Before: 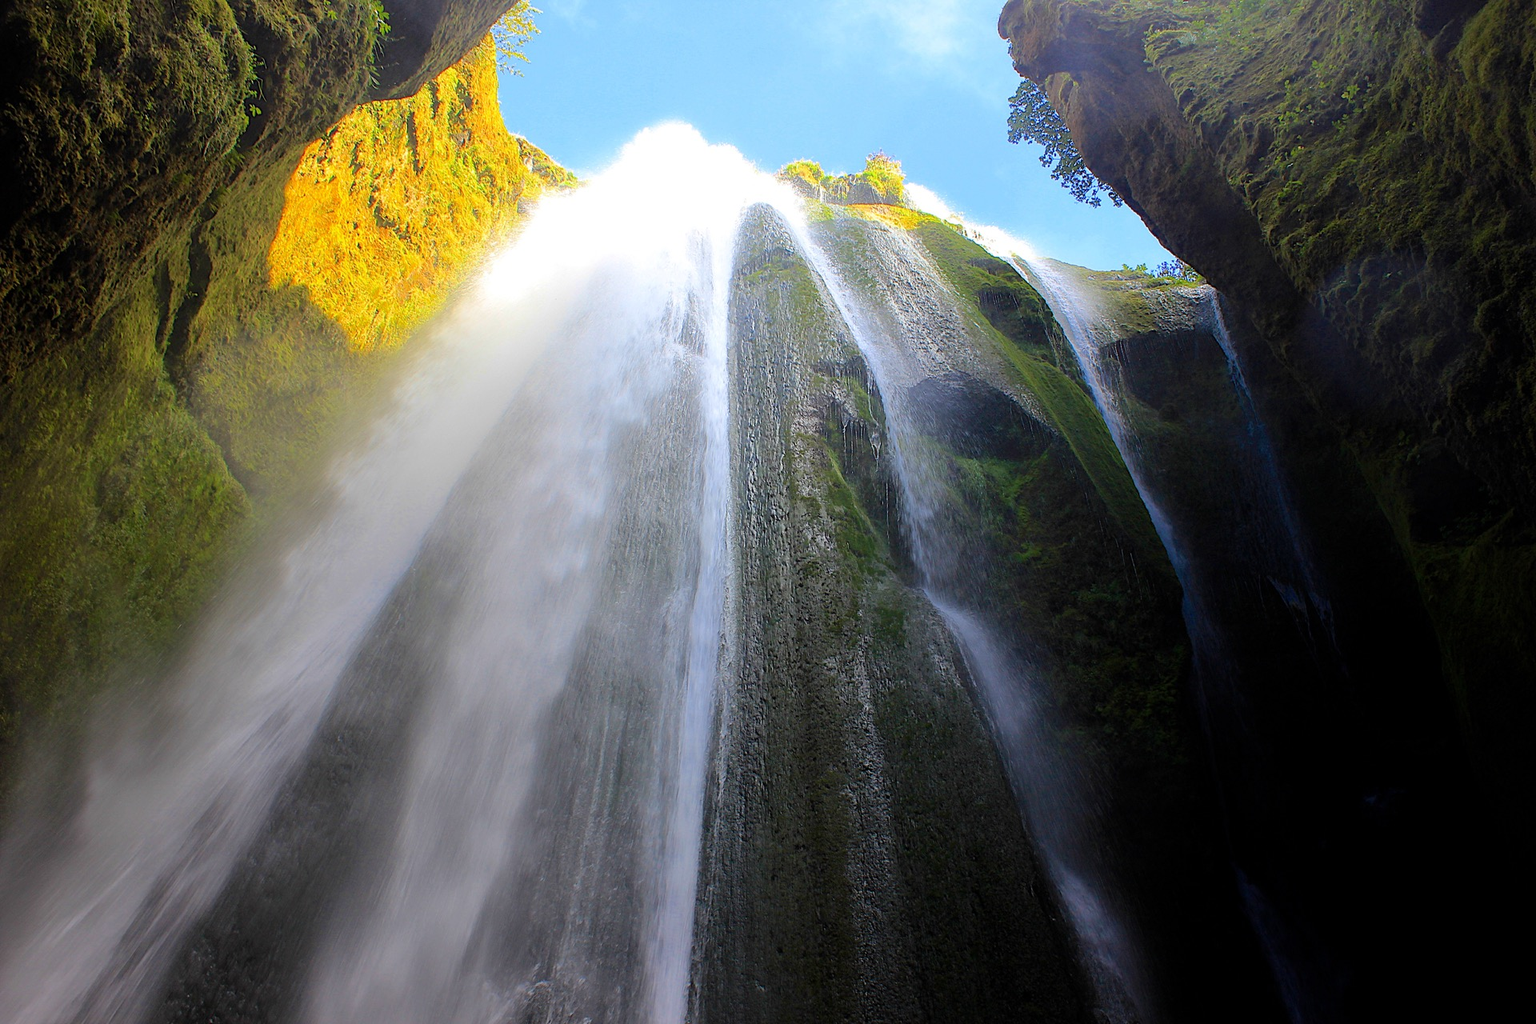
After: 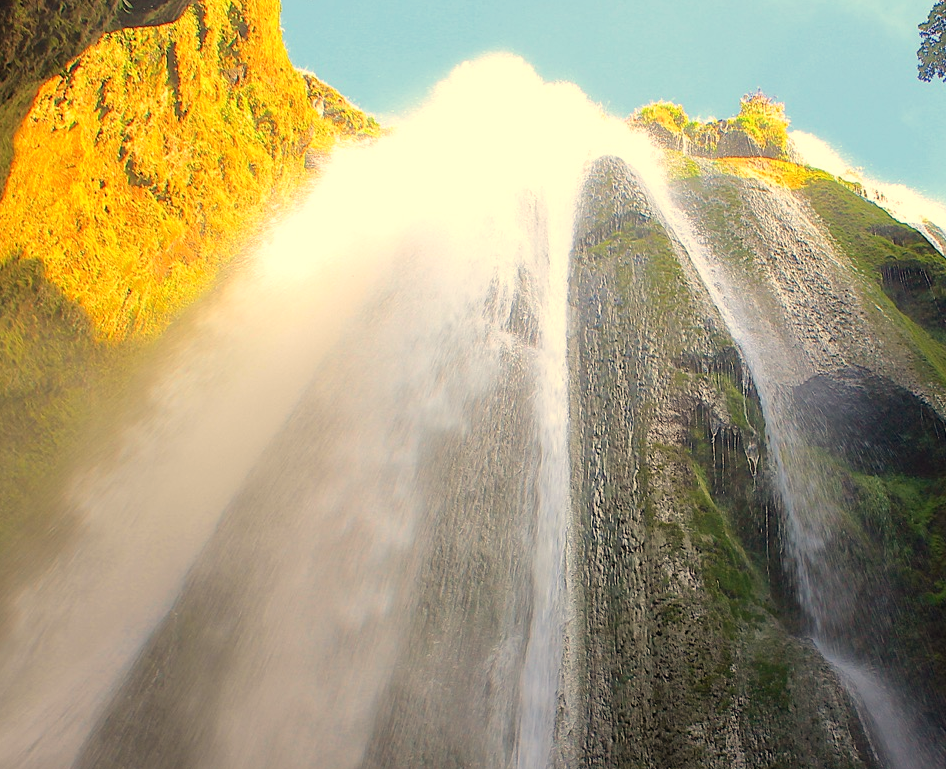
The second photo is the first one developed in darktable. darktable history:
white balance: red 1.123, blue 0.83
crop: left 17.835%, top 7.675%, right 32.881%, bottom 32.213%
